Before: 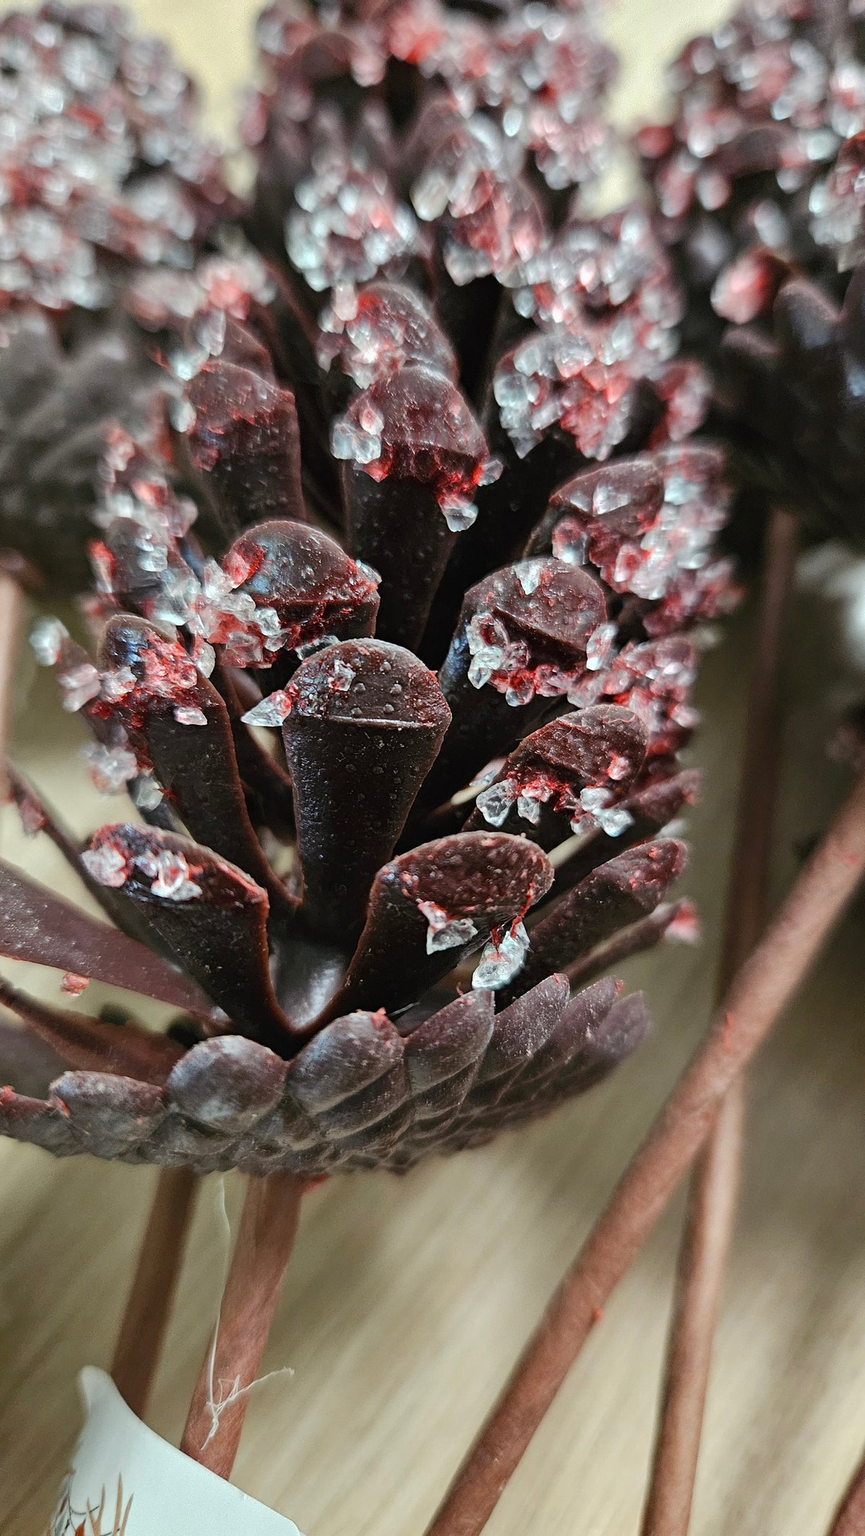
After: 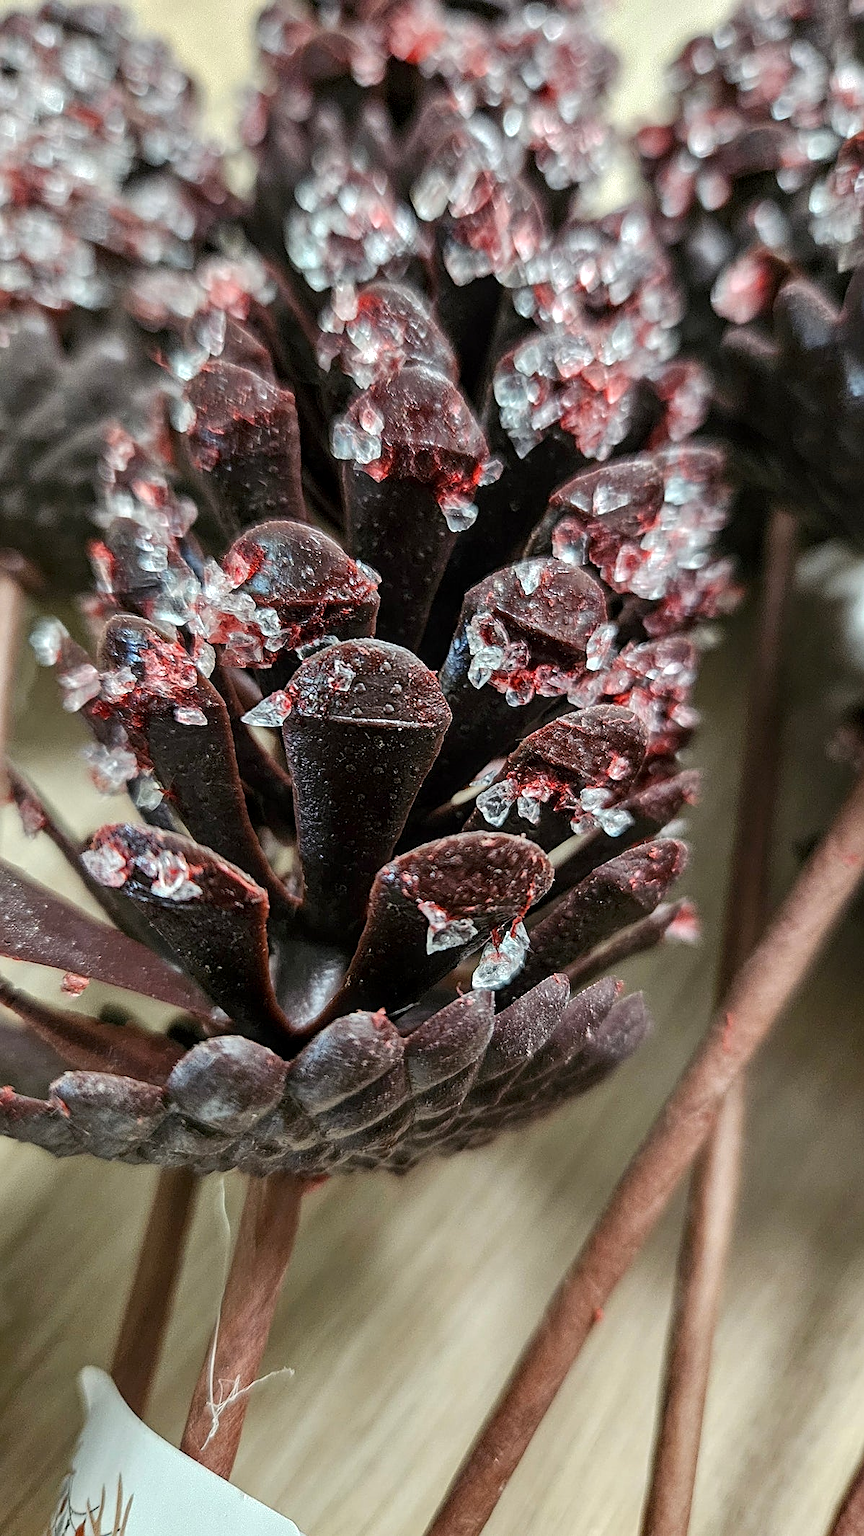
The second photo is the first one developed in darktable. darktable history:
exposure: compensate highlight preservation false
sharpen: on, module defaults
local contrast: detail 130%
